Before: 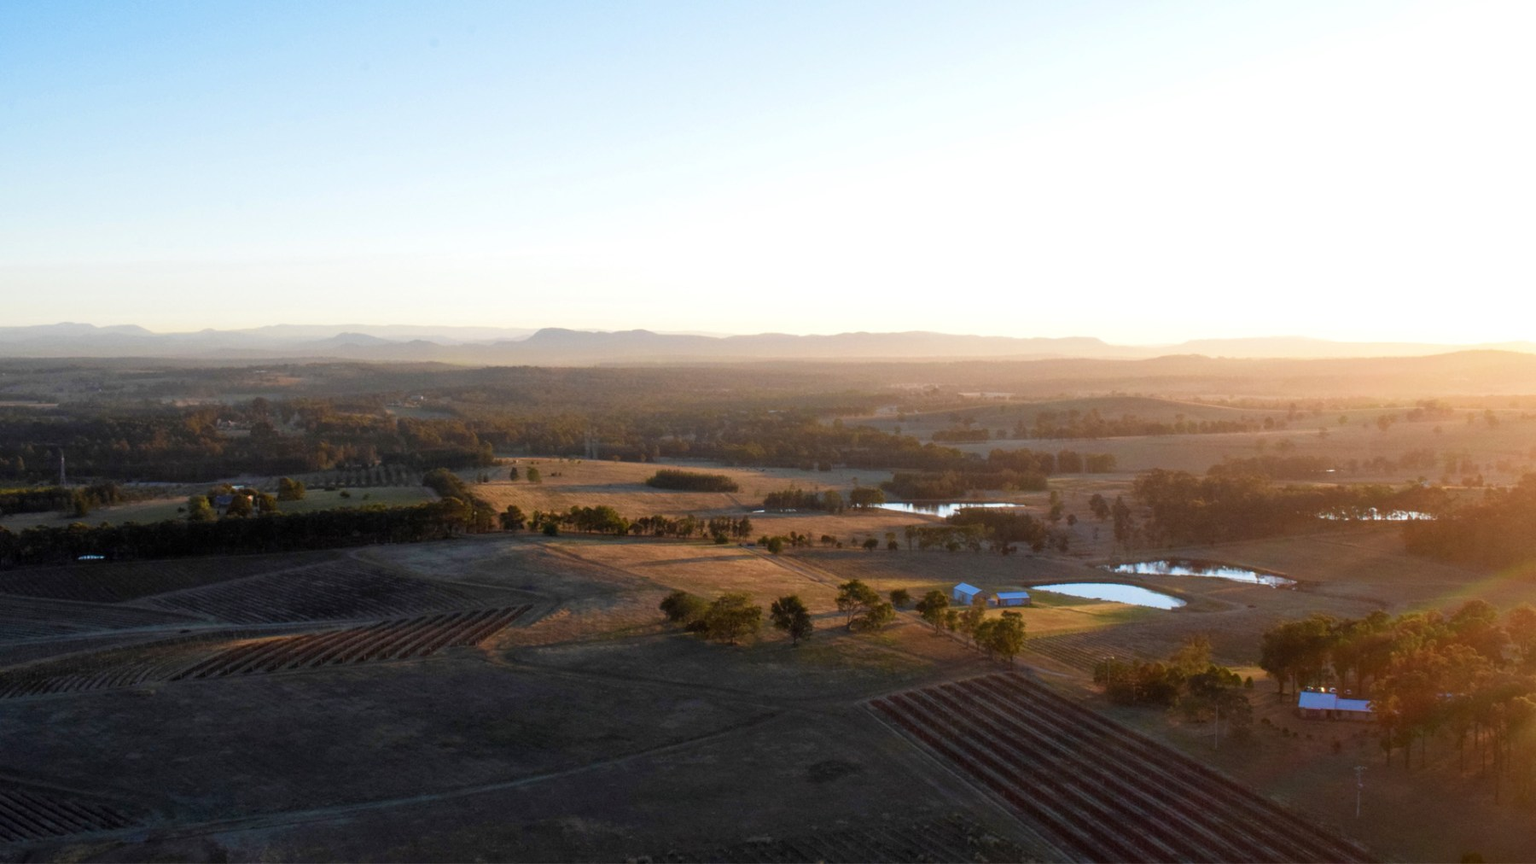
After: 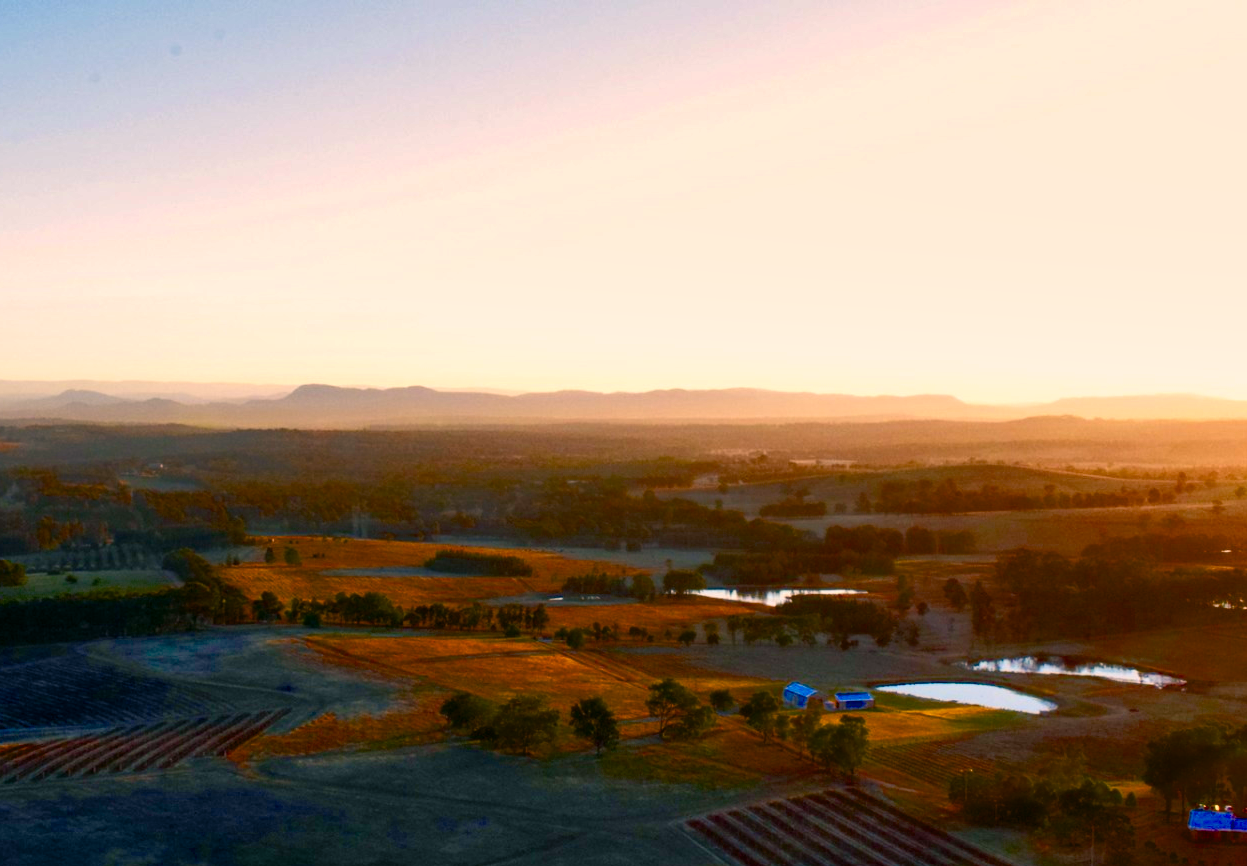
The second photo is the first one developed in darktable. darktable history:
shadows and highlights: shadows 43.59, white point adjustment -1.42, soften with gaussian
crop: left 18.545%, right 12.173%, bottom 14.335%
color correction: highlights a* -7.3, highlights b* 0.921, shadows a* -2.82, saturation 1.39
color balance rgb: shadows lift › chroma 3.211%, shadows lift › hue 243.24°, highlights gain › chroma 4.605%, highlights gain › hue 32.81°, perceptual saturation grading › global saturation 27.211%, perceptual saturation grading › highlights -27.664%, perceptual saturation grading › mid-tones 15.832%, perceptual saturation grading › shadows 33.859%, perceptual brilliance grading › highlights 4.07%, perceptual brilliance grading › mid-tones -19.063%, perceptual brilliance grading › shadows -41.814%, global vibrance 10.226%, saturation formula JzAzBz (2021)
